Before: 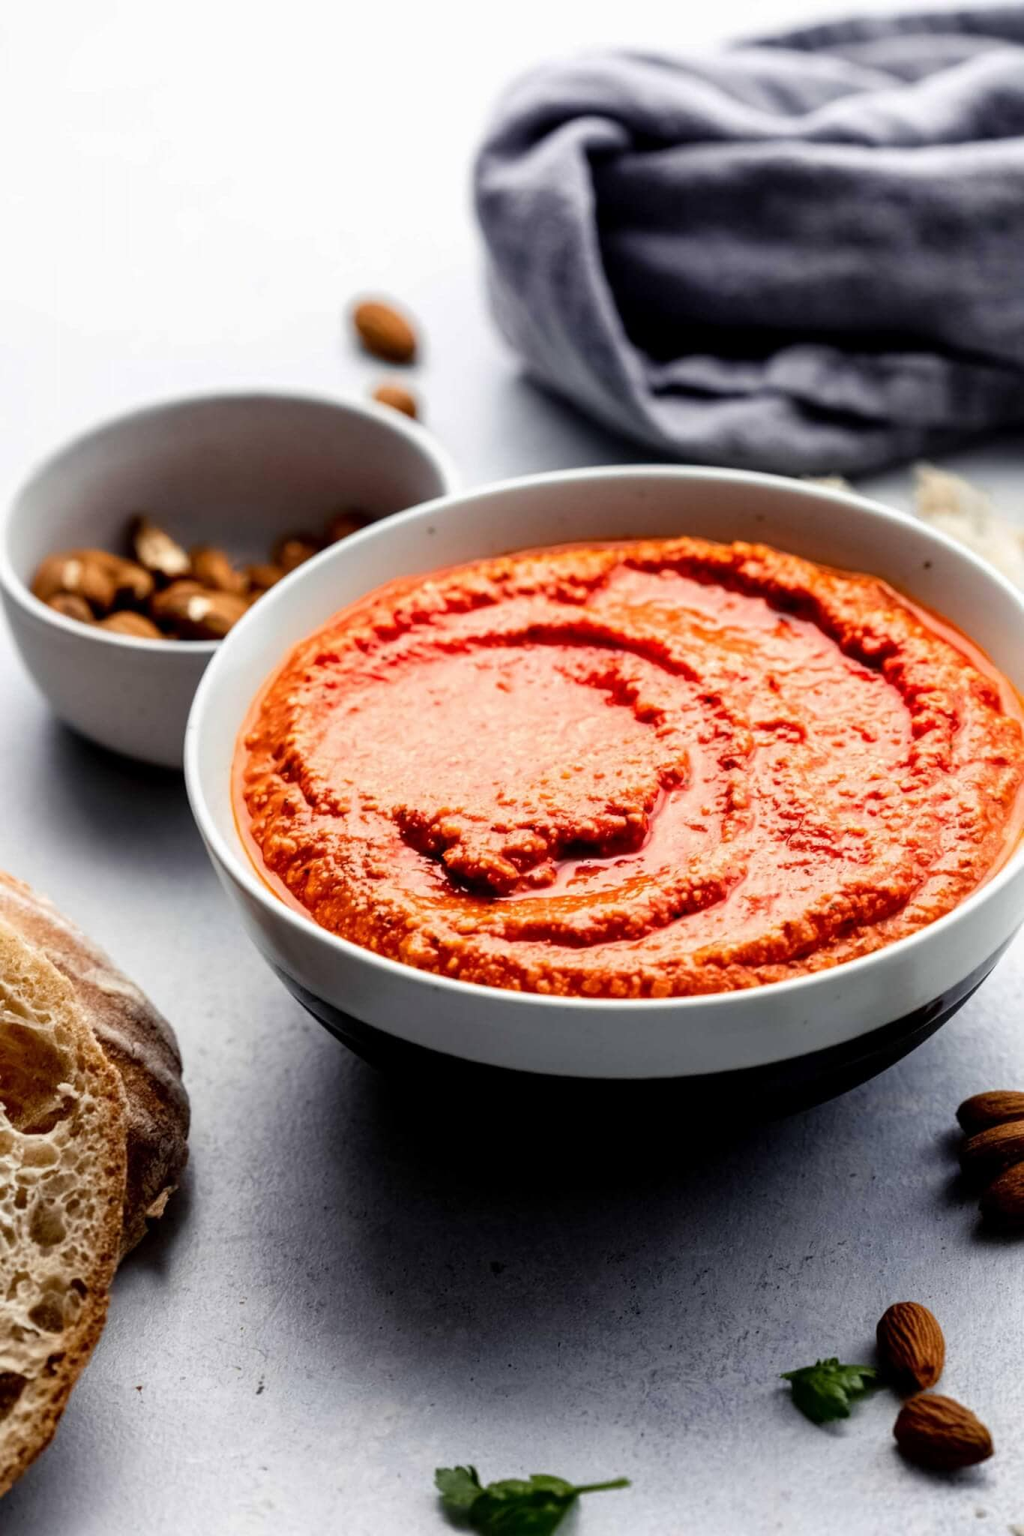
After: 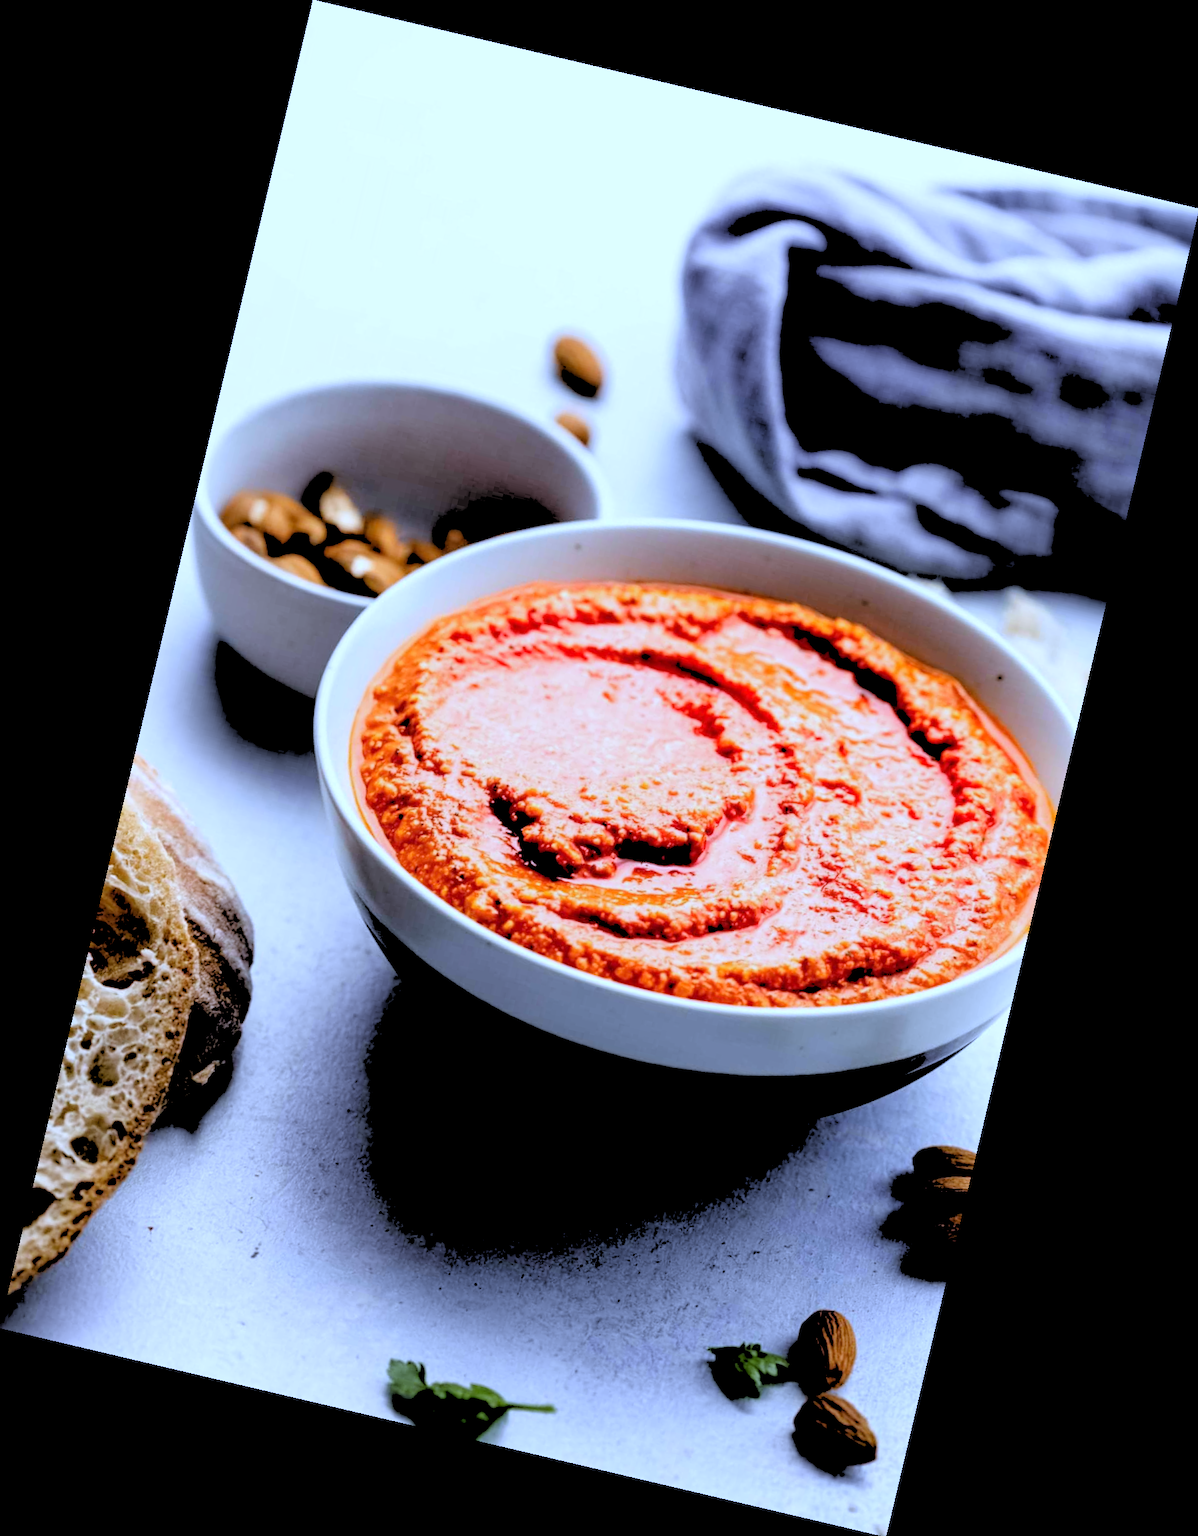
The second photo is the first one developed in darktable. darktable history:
white balance: red 0.871, blue 1.249
rotate and perspective: rotation 13.27°, automatic cropping off
rgb levels: levels [[0.027, 0.429, 0.996], [0, 0.5, 1], [0, 0.5, 1]]
